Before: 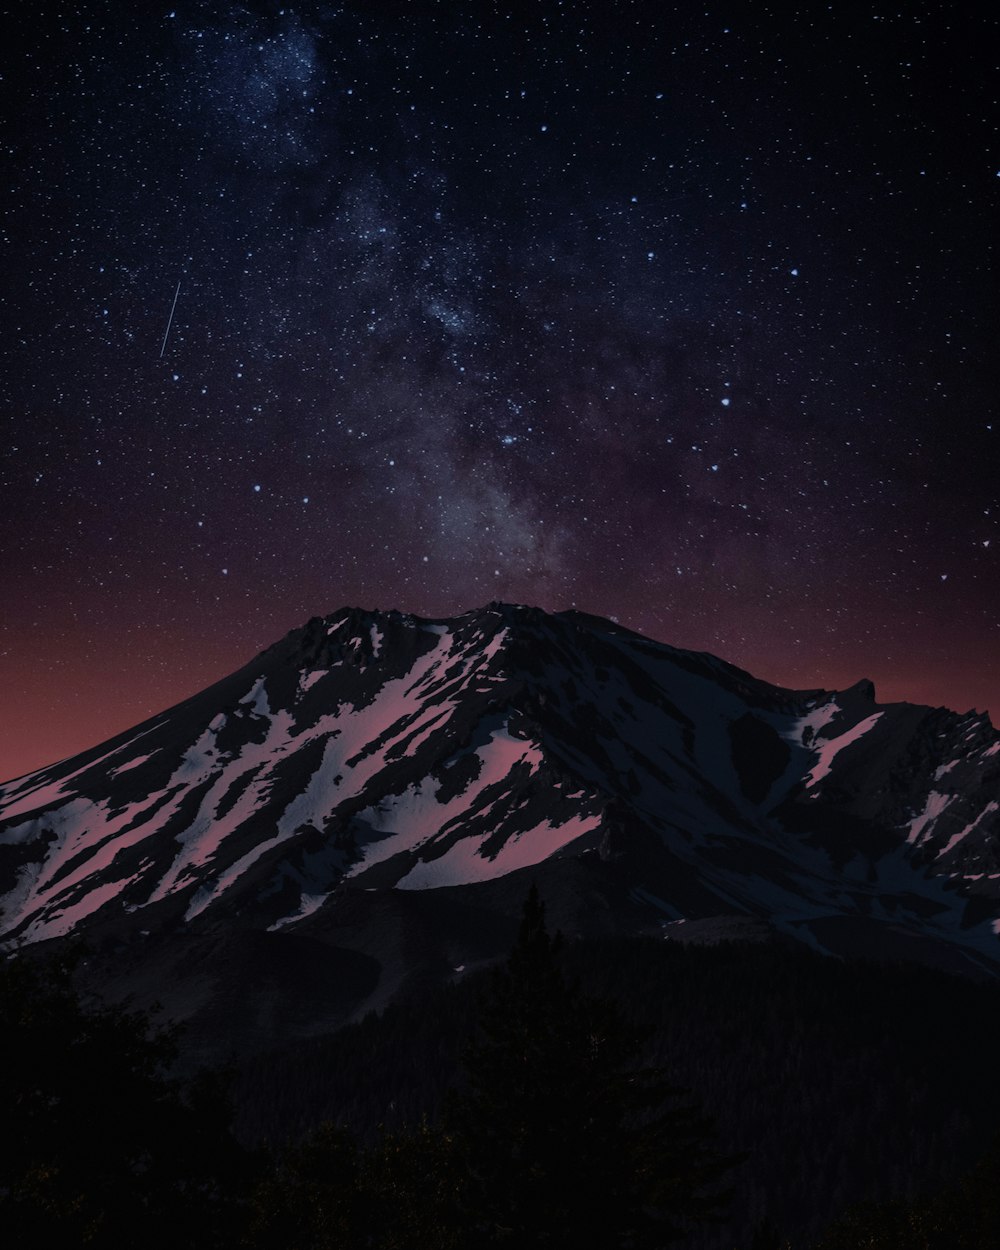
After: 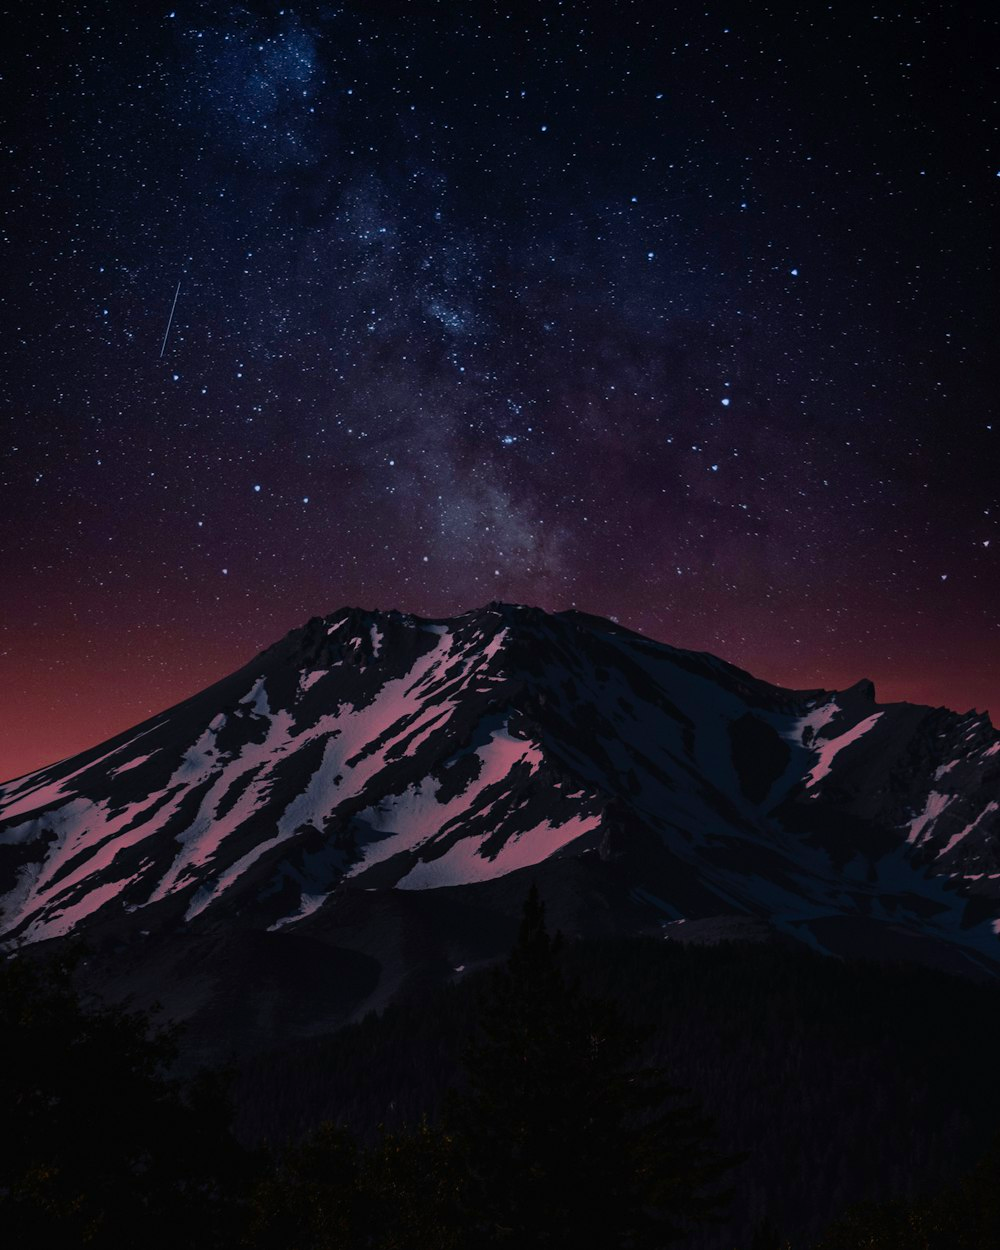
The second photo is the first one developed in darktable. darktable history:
contrast brightness saturation: contrast 0.23, brightness 0.1, saturation 0.29
tone equalizer: on, module defaults
